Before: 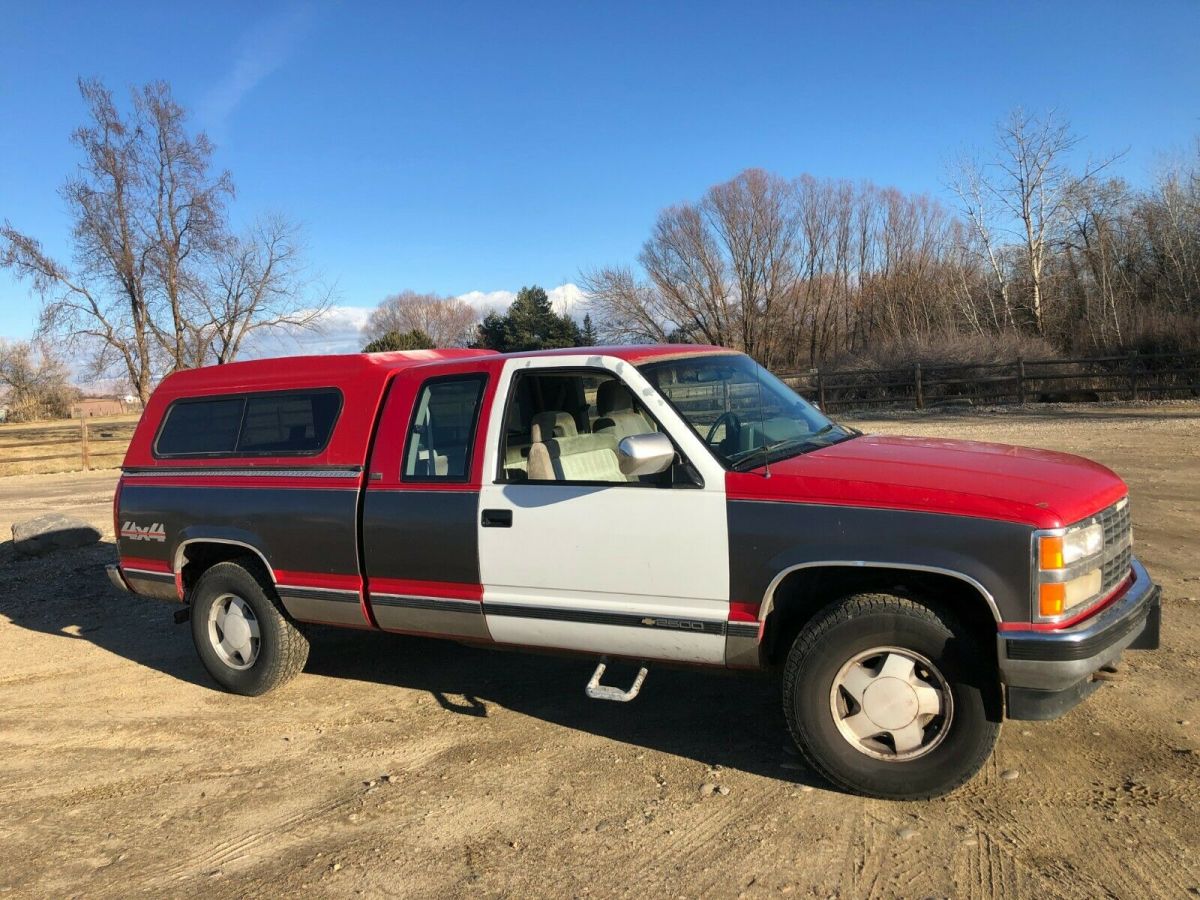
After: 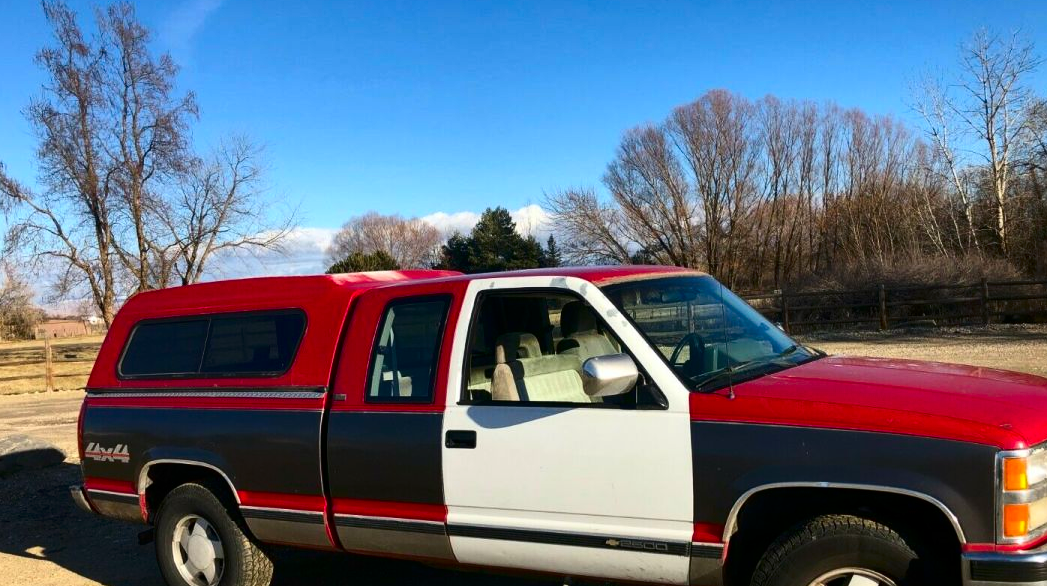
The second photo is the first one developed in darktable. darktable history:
contrast brightness saturation: contrast 0.189, brightness -0.101, saturation 0.212
crop: left 3.046%, top 8.86%, right 9.646%, bottom 25.994%
